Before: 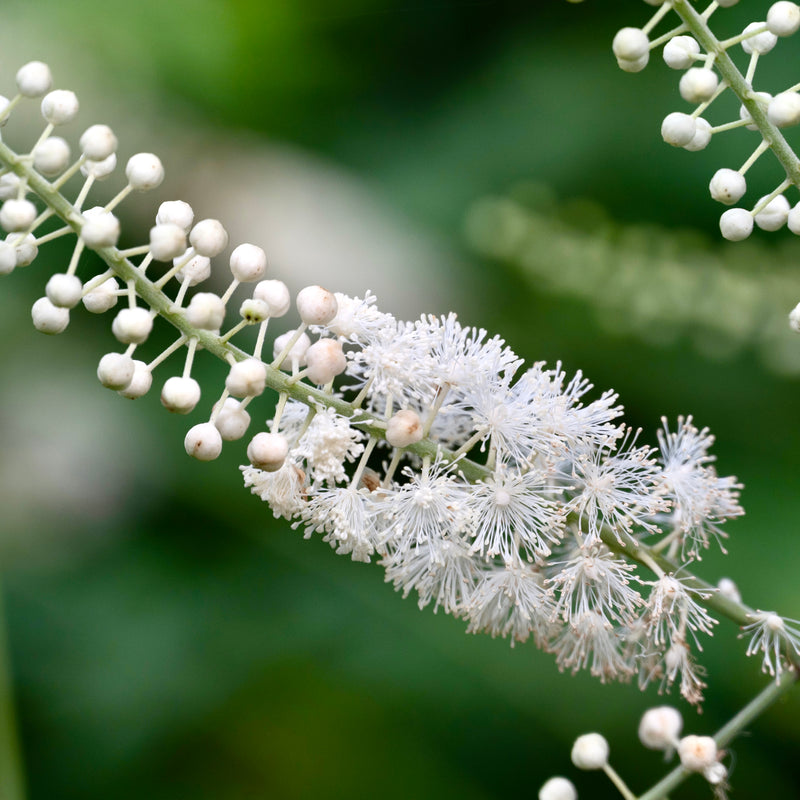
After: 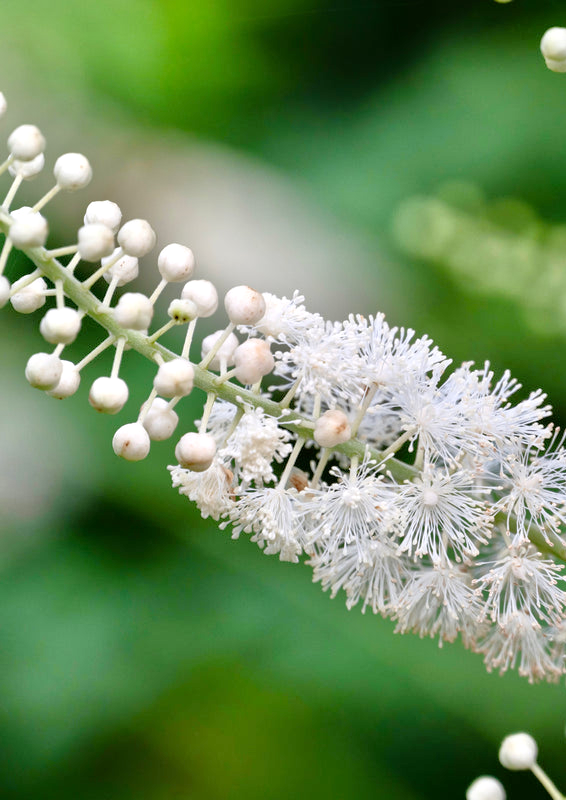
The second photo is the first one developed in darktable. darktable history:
crop and rotate: left 9.061%, right 20.142%
tone equalizer: -7 EV 0.15 EV, -6 EV 0.6 EV, -5 EV 1.15 EV, -4 EV 1.33 EV, -3 EV 1.15 EV, -2 EV 0.6 EV, -1 EV 0.15 EV, mask exposure compensation -0.5 EV
